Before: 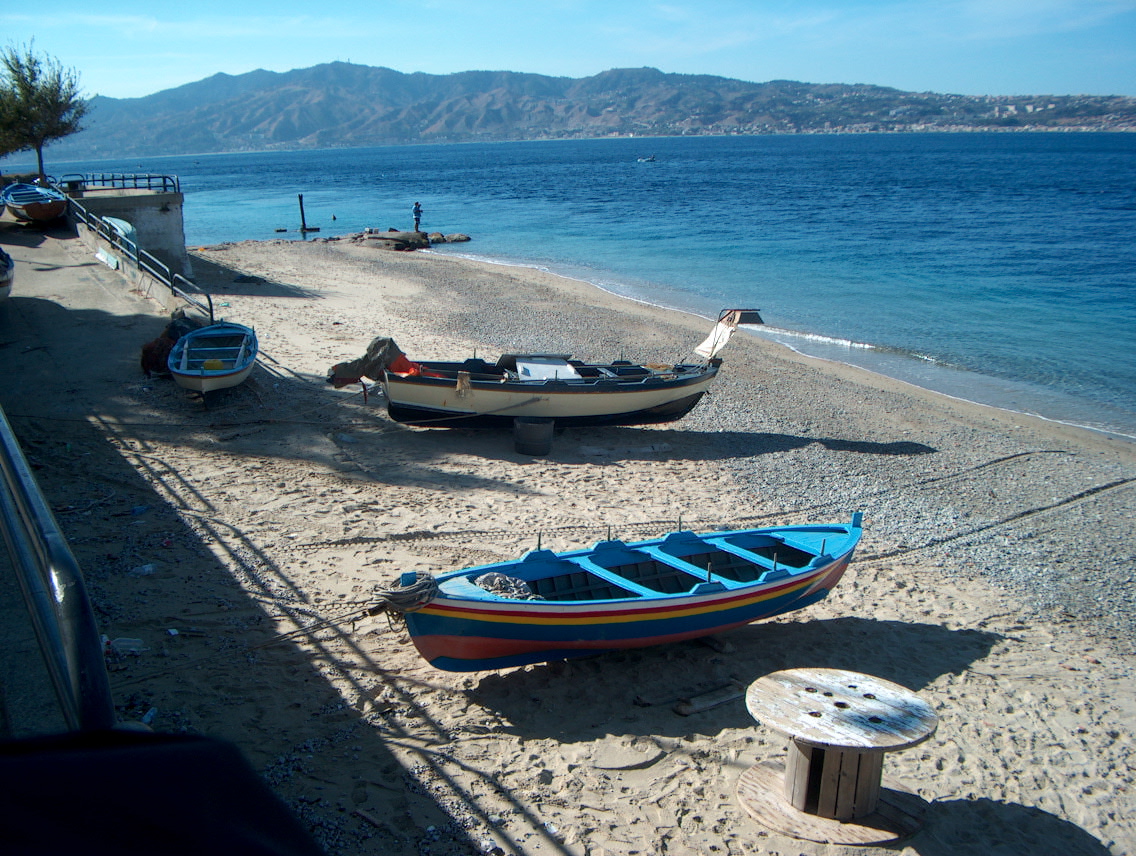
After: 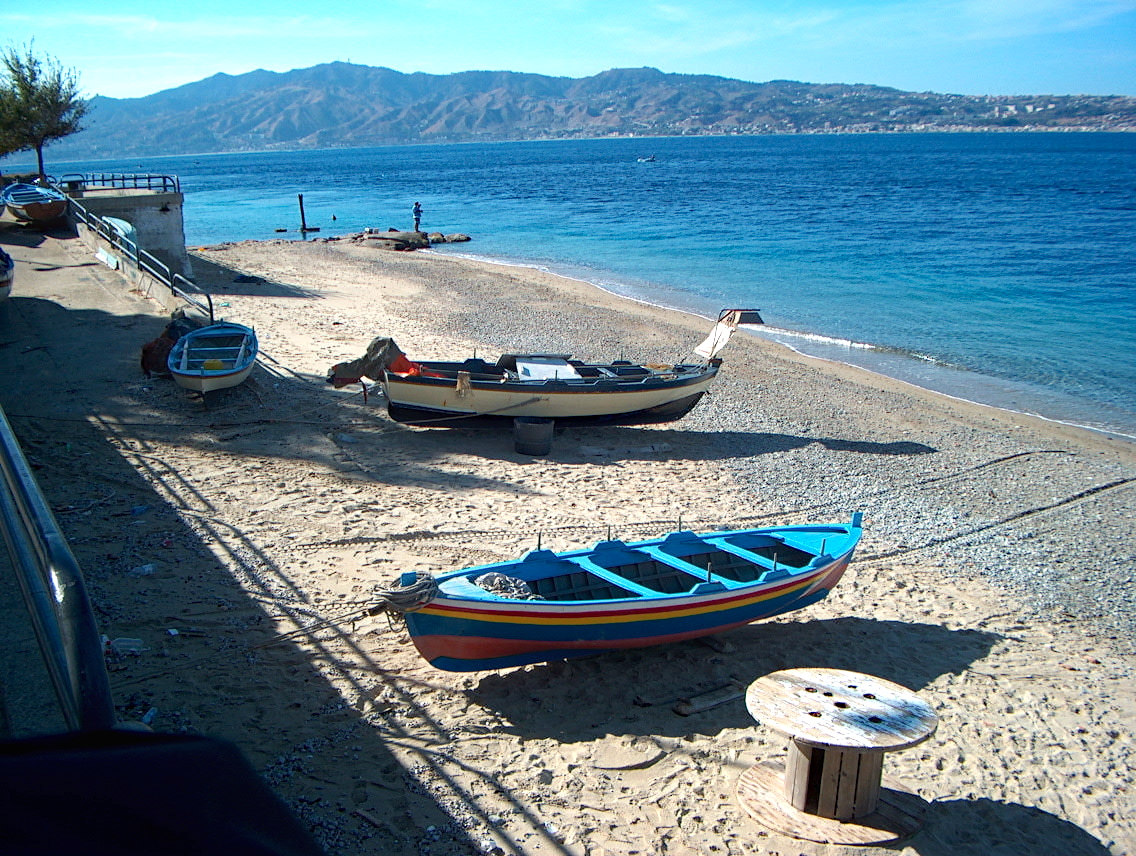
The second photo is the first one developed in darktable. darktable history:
contrast equalizer: y [[0.439, 0.44, 0.442, 0.457, 0.493, 0.498], [0.5 ×6], [0.5 ×6], [0 ×6], [0 ×6]], mix 0.59
sharpen: amount 0.2
haze removal: strength 0.29, distance 0.25, compatibility mode true, adaptive false
exposure: black level correction 0, exposure 0.5 EV, compensate highlight preservation false
